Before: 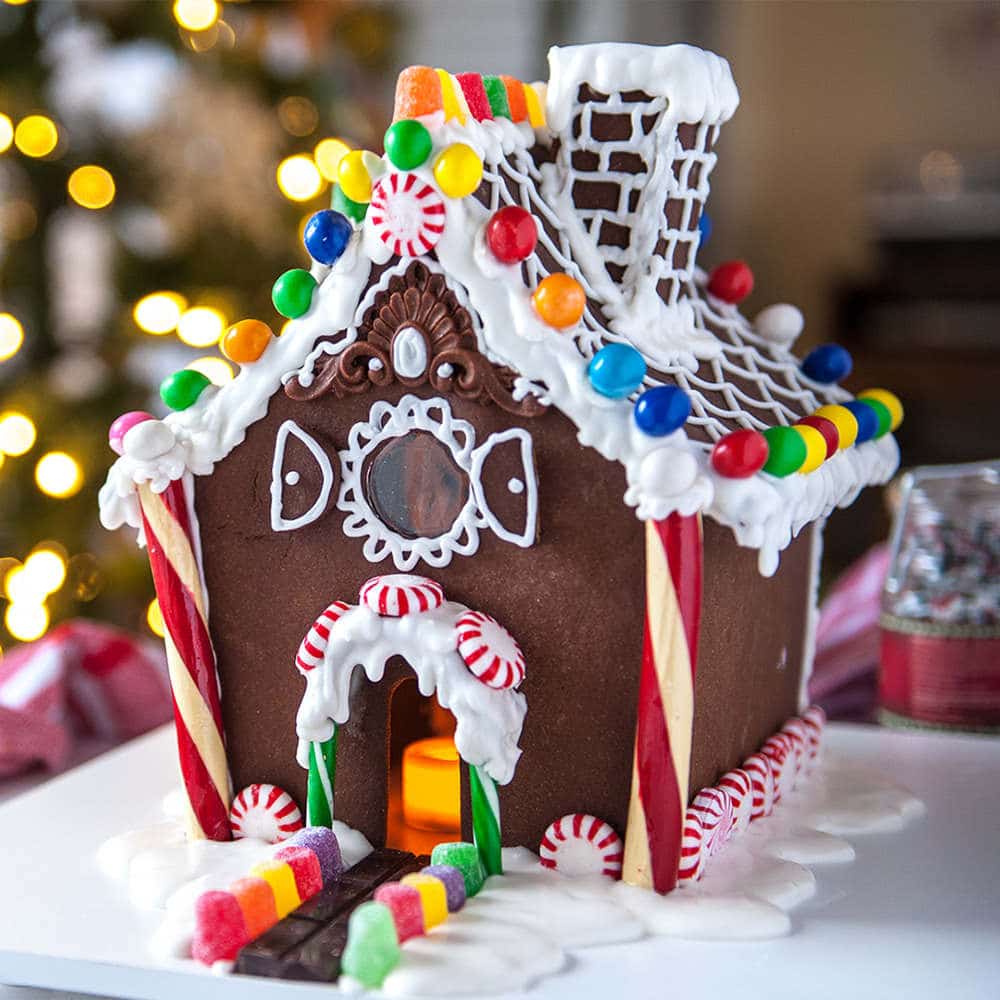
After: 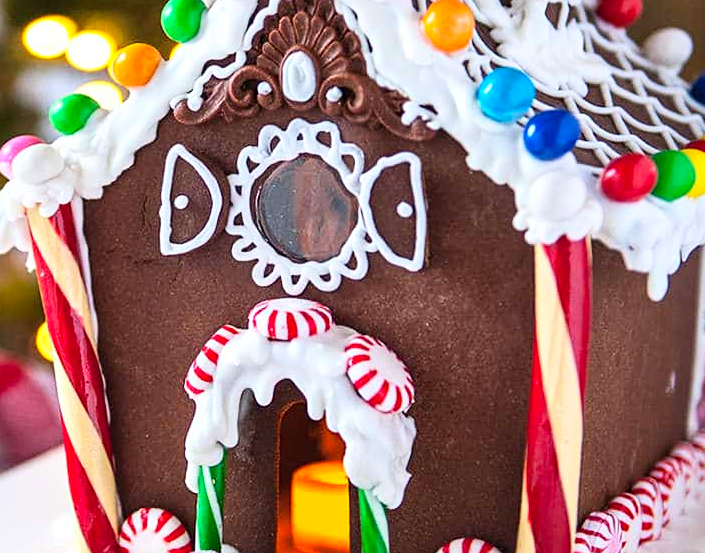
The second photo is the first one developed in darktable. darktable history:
crop: left 11.123%, top 27.61%, right 18.3%, bottom 17.034%
contrast brightness saturation: contrast 0.2, brightness 0.16, saturation 0.22
sharpen: amount 0.2
